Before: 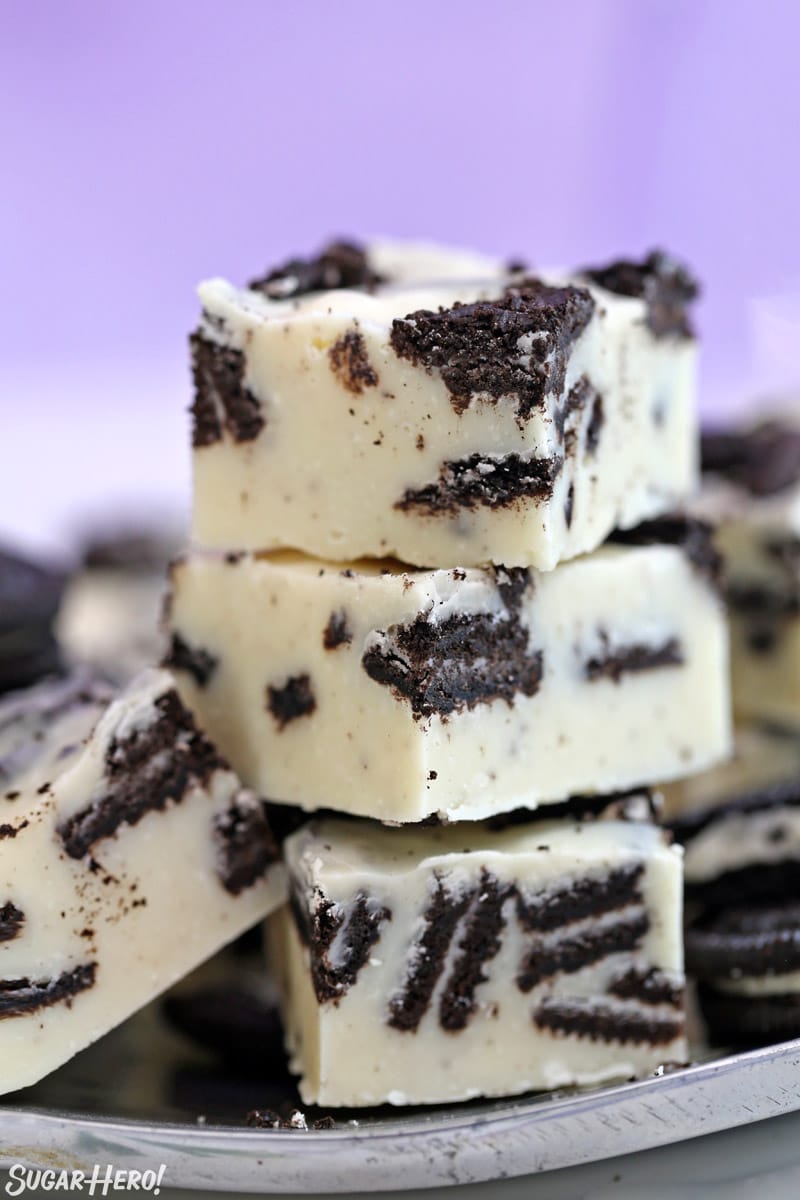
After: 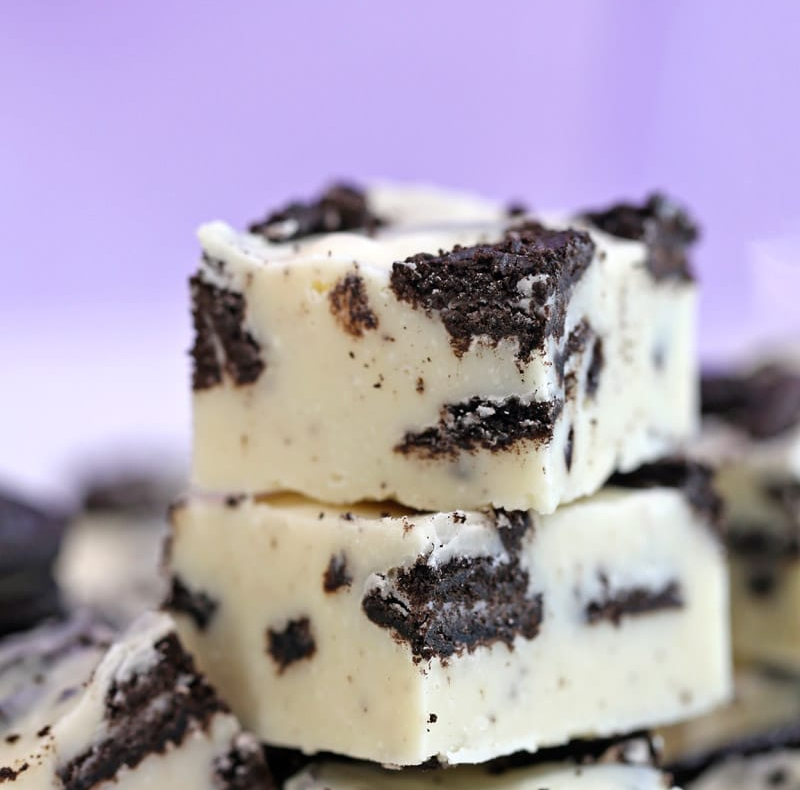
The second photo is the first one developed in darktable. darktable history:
crop and rotate: top 4.782%, bottom 29.362%
